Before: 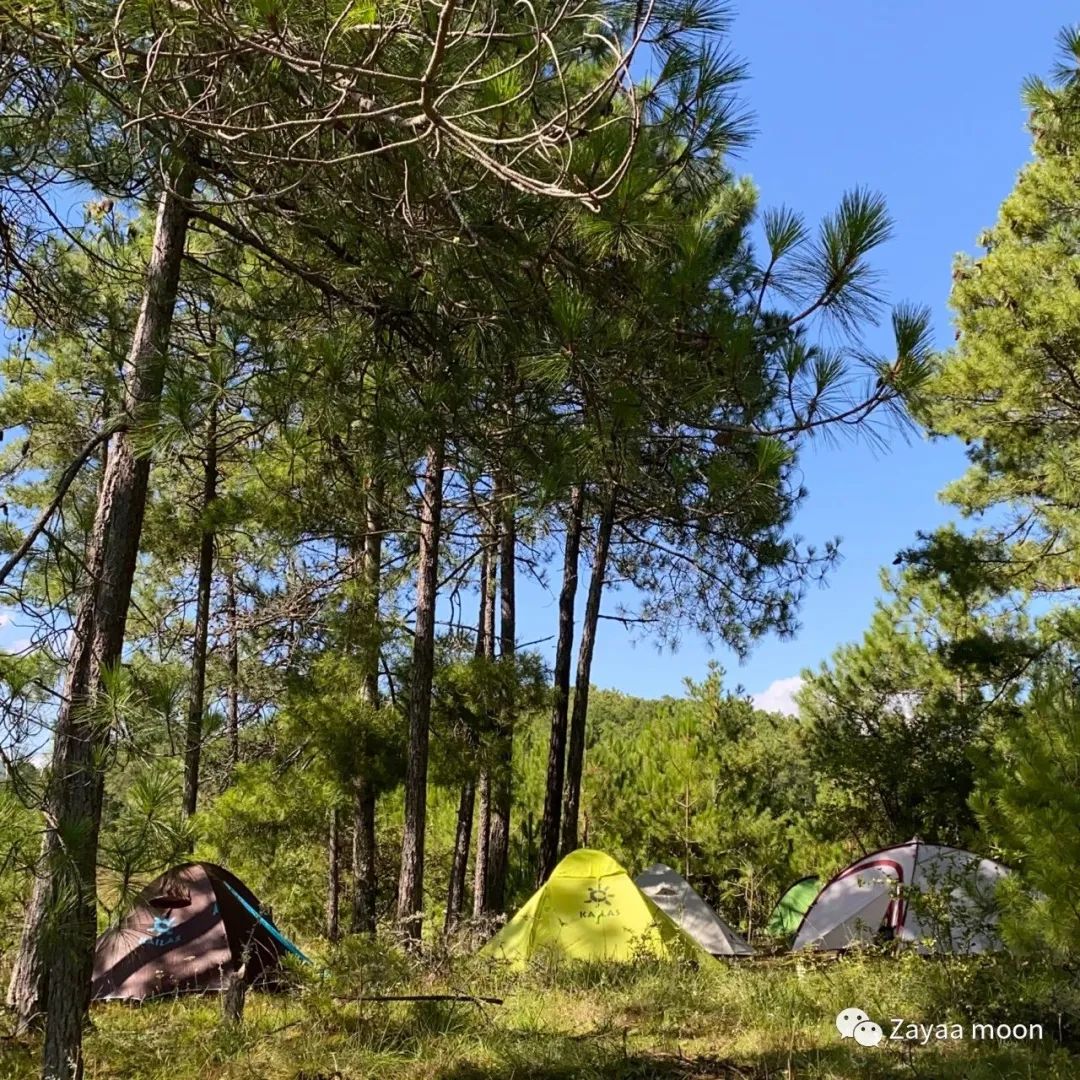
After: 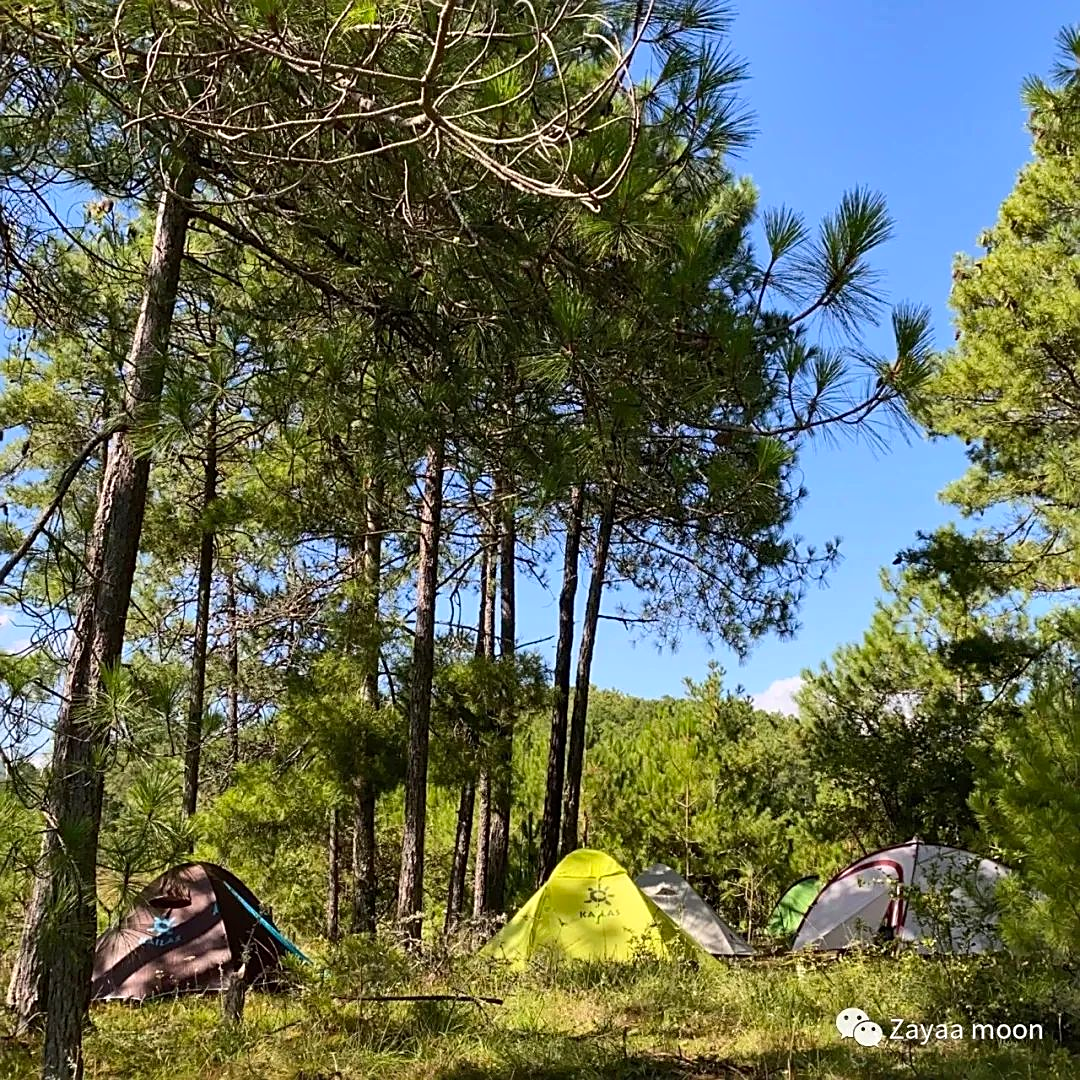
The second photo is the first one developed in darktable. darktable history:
sharpen: on, module defaults
contrast brightness saturation: contrast 0.1, brightness 0.03, saturation 0.09
shadows and highlights: shadows 30.63, highlights -63.22, shadows color adjustment 98%, highlights color adjustment 58.61%, soften with gaussian
